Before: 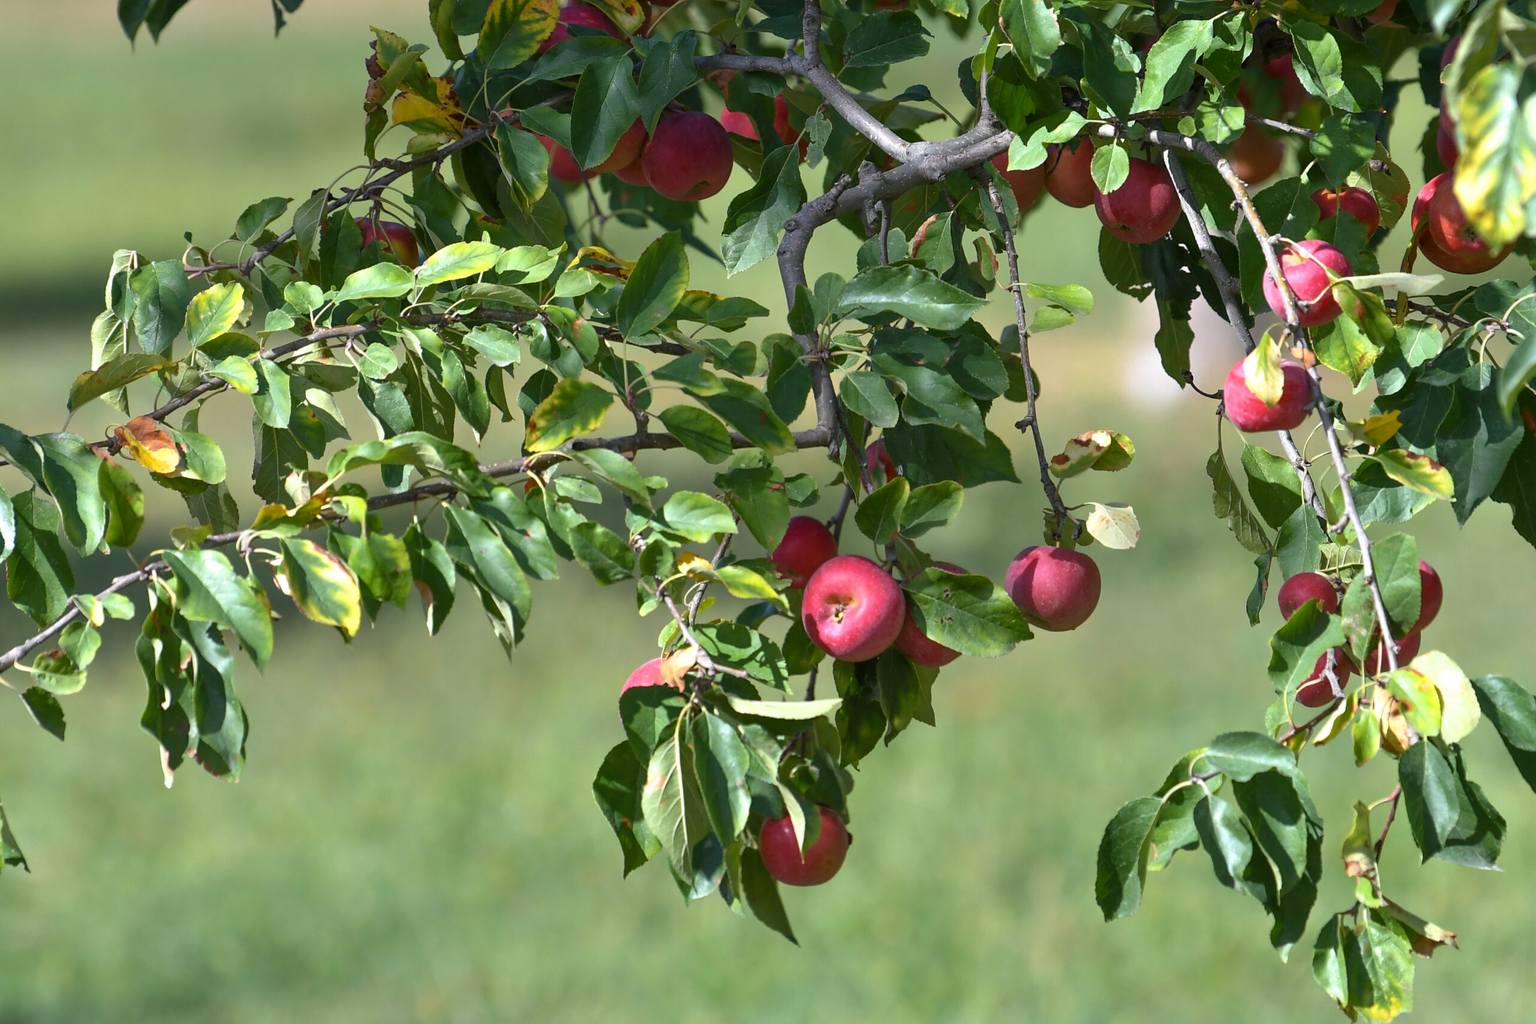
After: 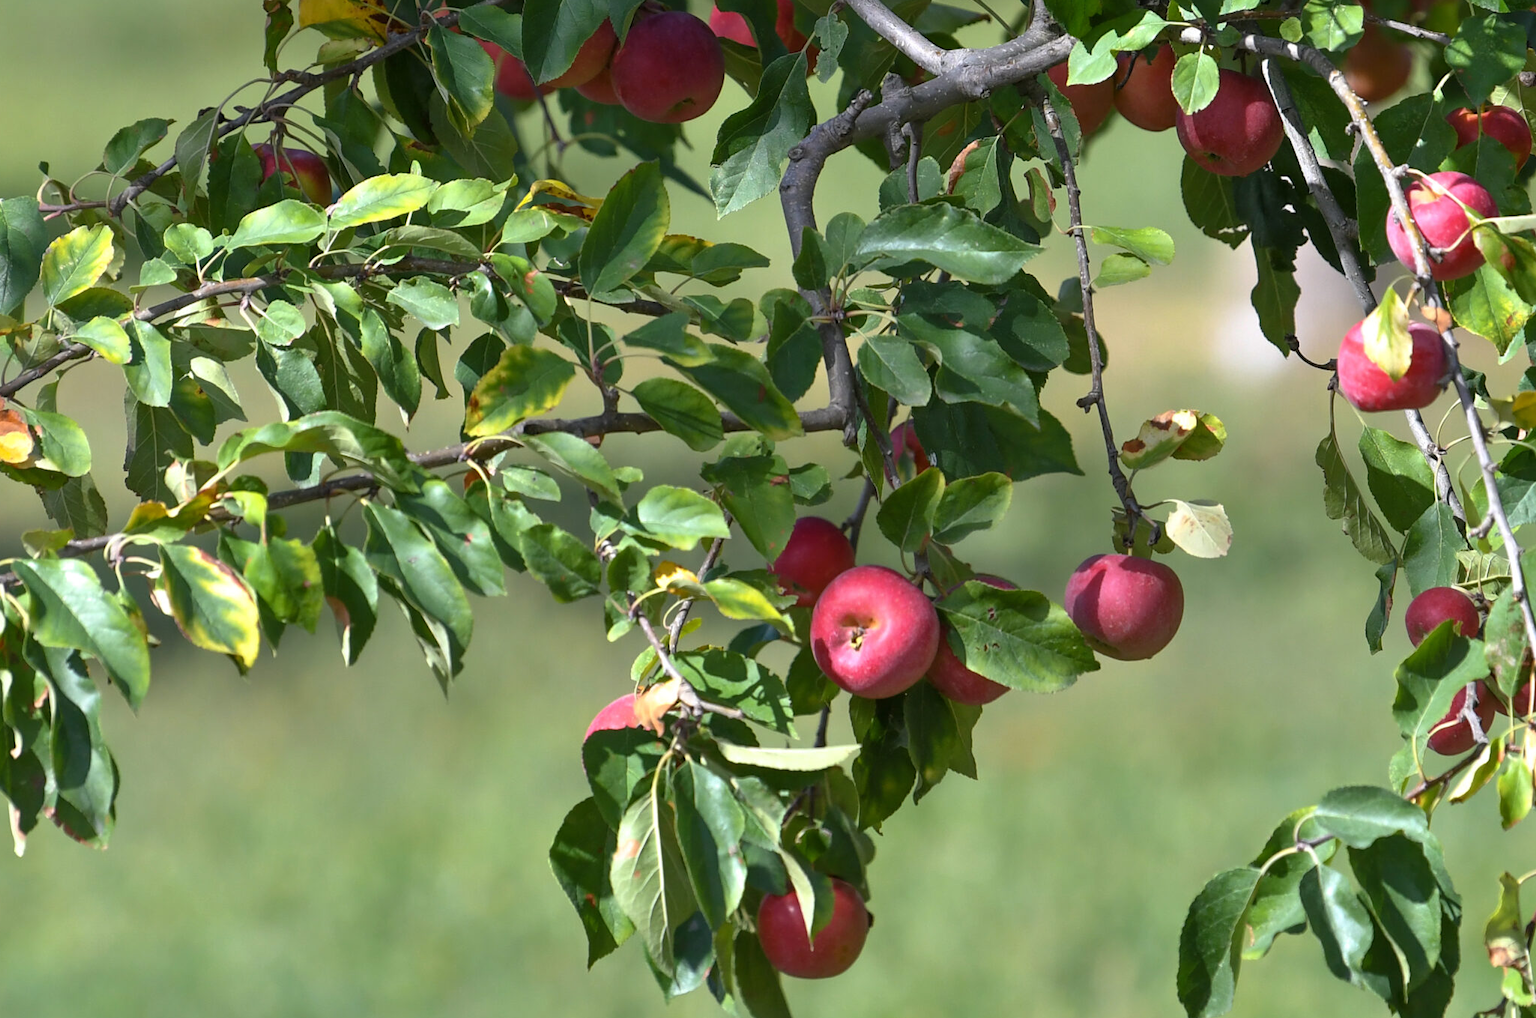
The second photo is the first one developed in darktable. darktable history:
crop and rotate: left 9.986%, top 10.045%, right 9.933%, bottom 10.326%
